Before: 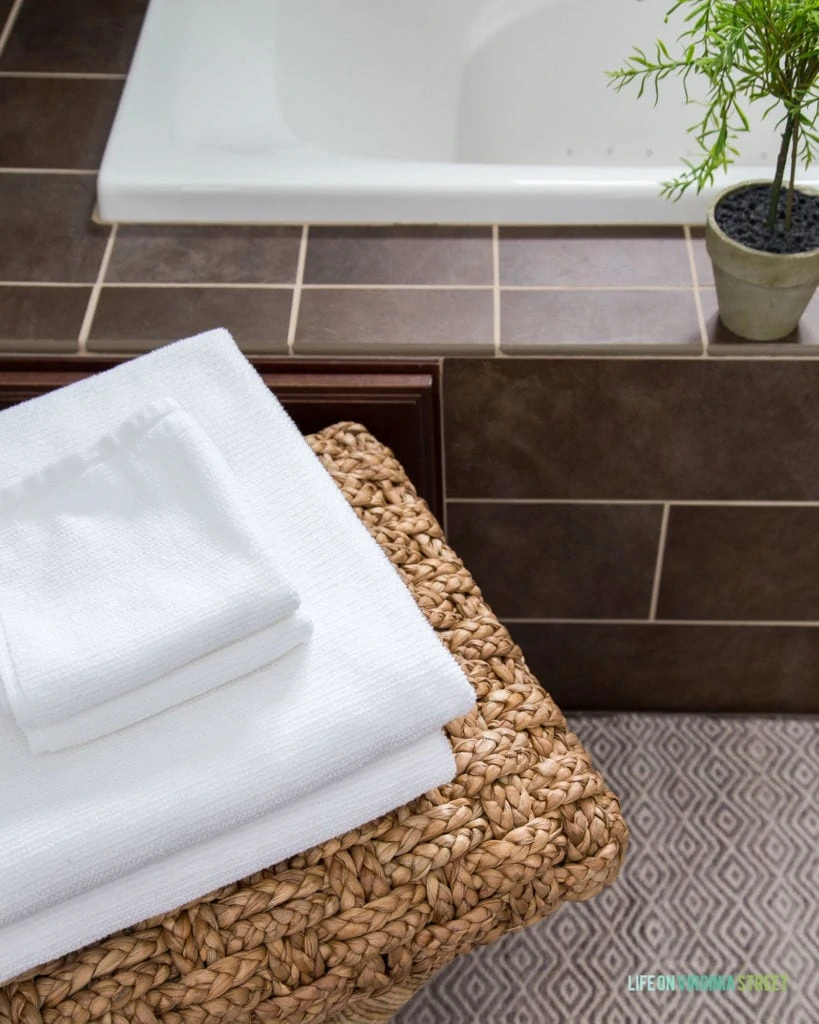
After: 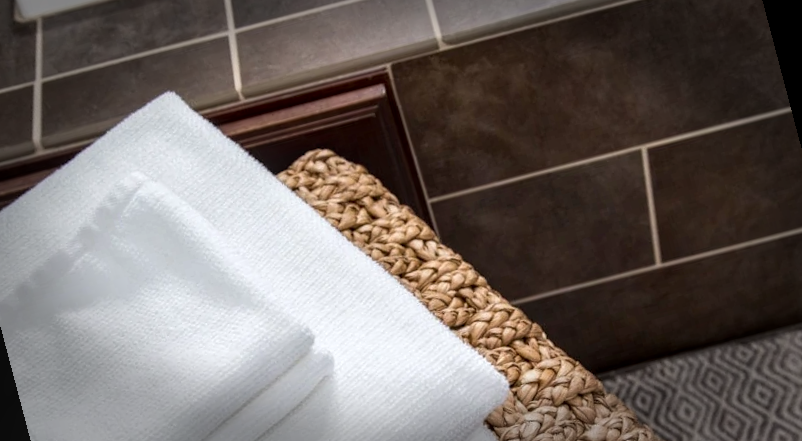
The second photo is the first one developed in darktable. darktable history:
local contrast: detail 130%
rotate and perspective: rotation -14.8°, crop left 0.1, crop right 0.903, crop top 0.25, crop bottom 0.748
crop and rotate: left 2.991%, top 13.302%, right 1.981%, bottom 12.636%
vignetting: fall-off start 66.7%, fall-off radius 39.74%, brightness -0.576, saturation -0.258, automatic ratio true, width/height ratio 0.671, dithering 16-bit output
